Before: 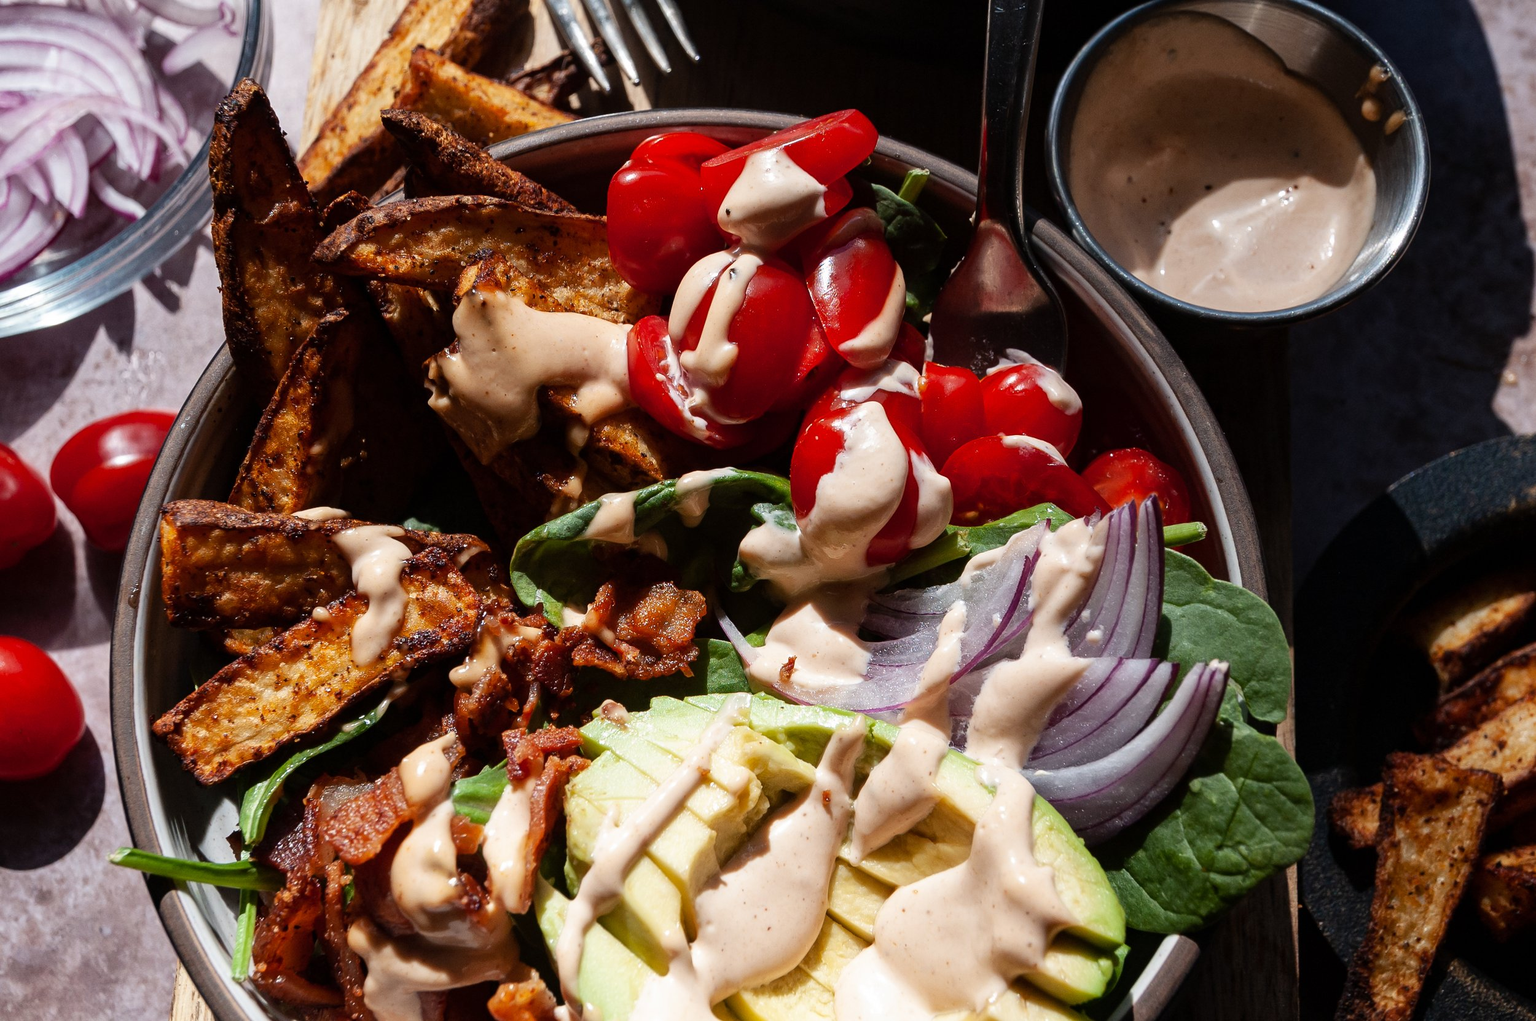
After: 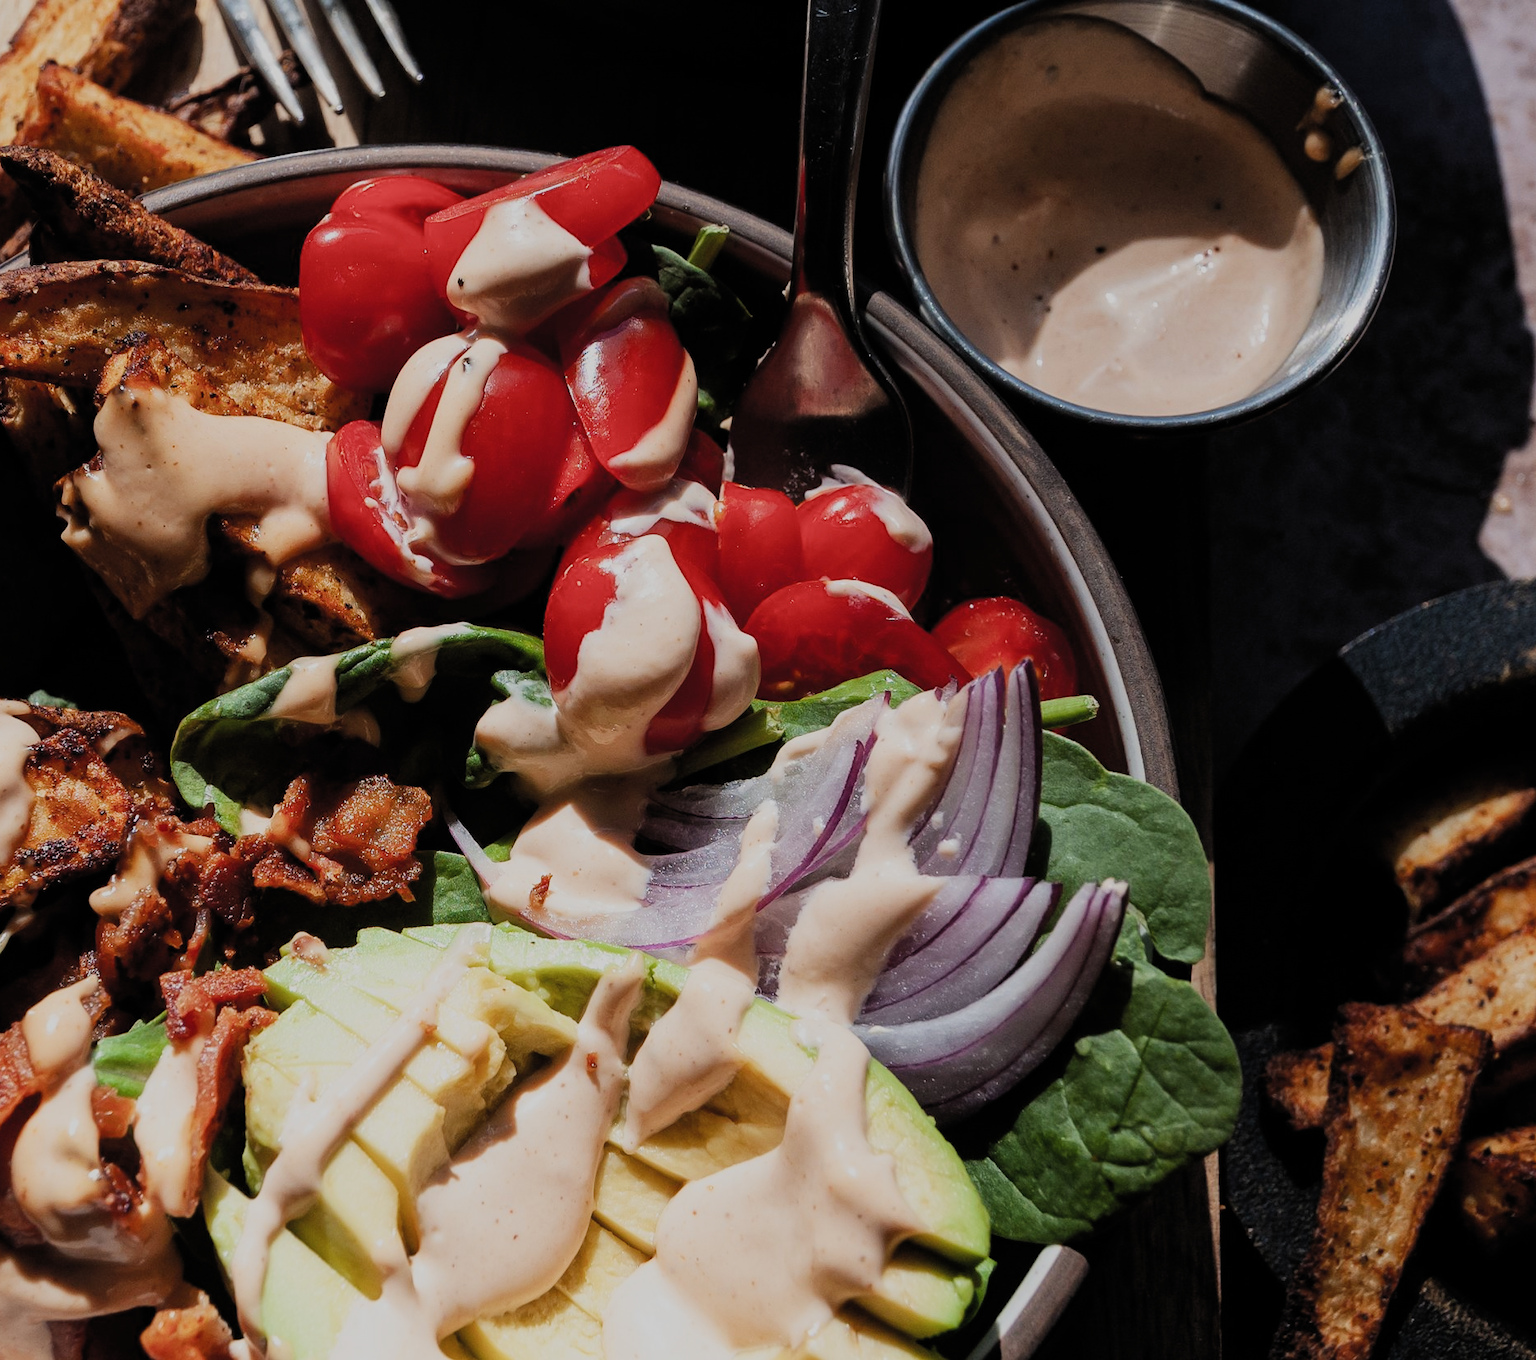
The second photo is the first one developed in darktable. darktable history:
filmic rgb: black relative exposure -7.65 EV, white relative exposure 4.56 EV, hardness 3.61, contrast 0.988, color science v5 (2021), contrast in shadows safe, contrast in highlights safe
crop and rotate: left 24.914%
